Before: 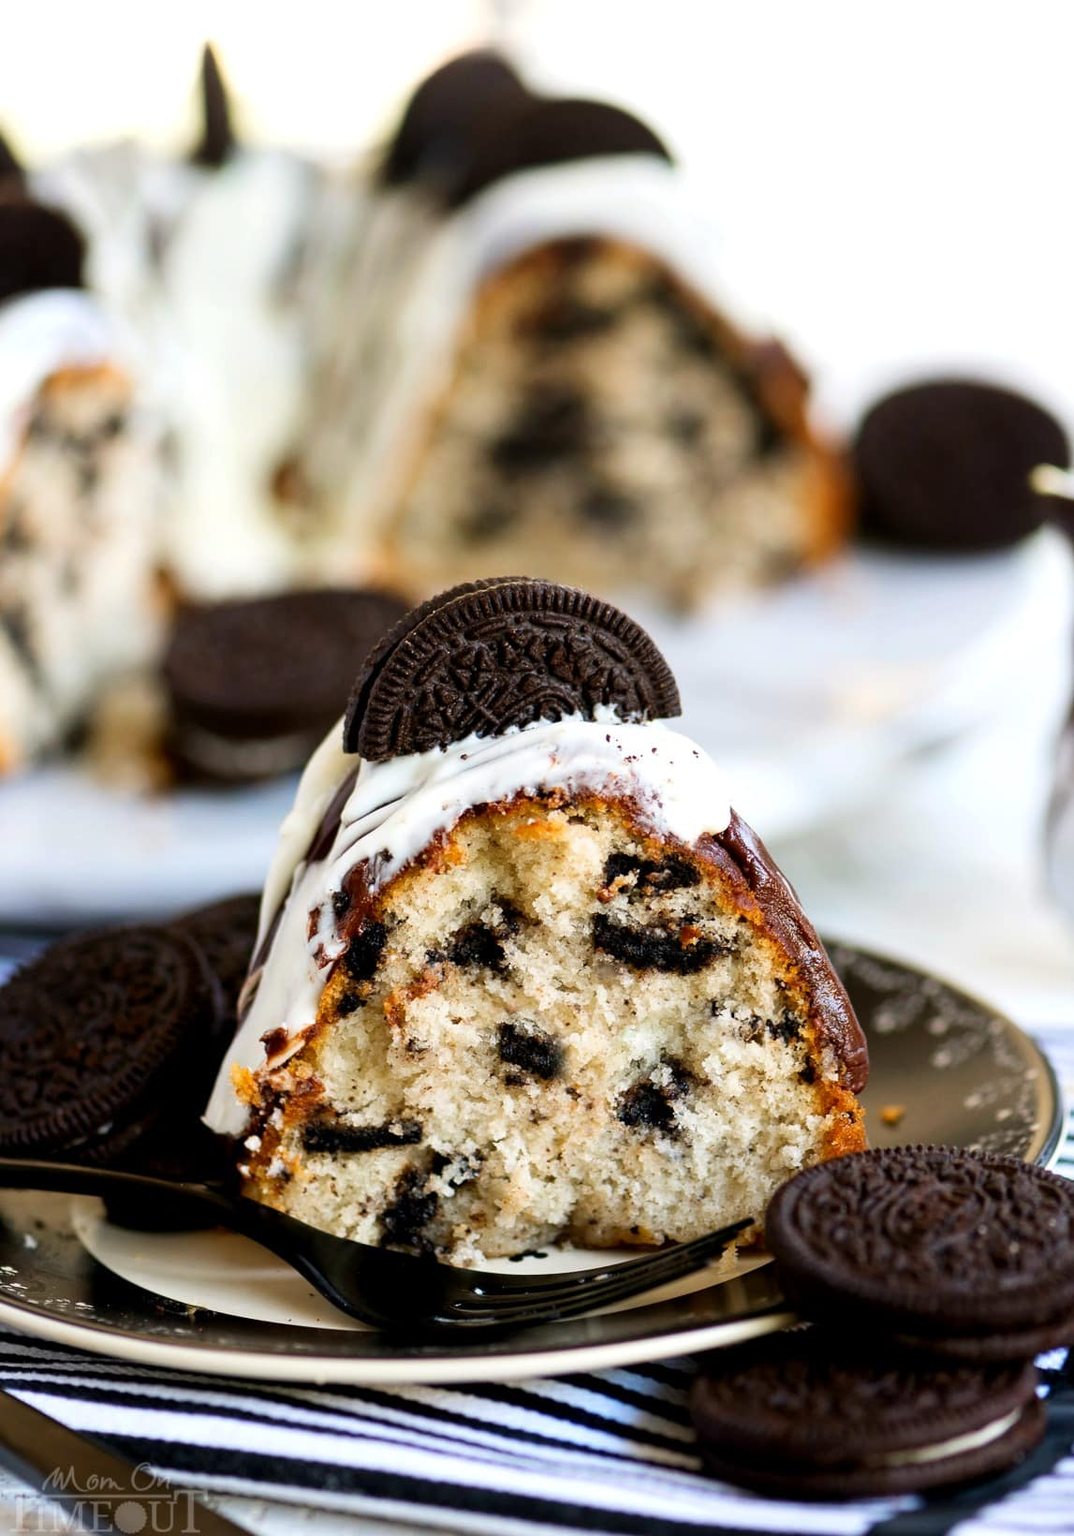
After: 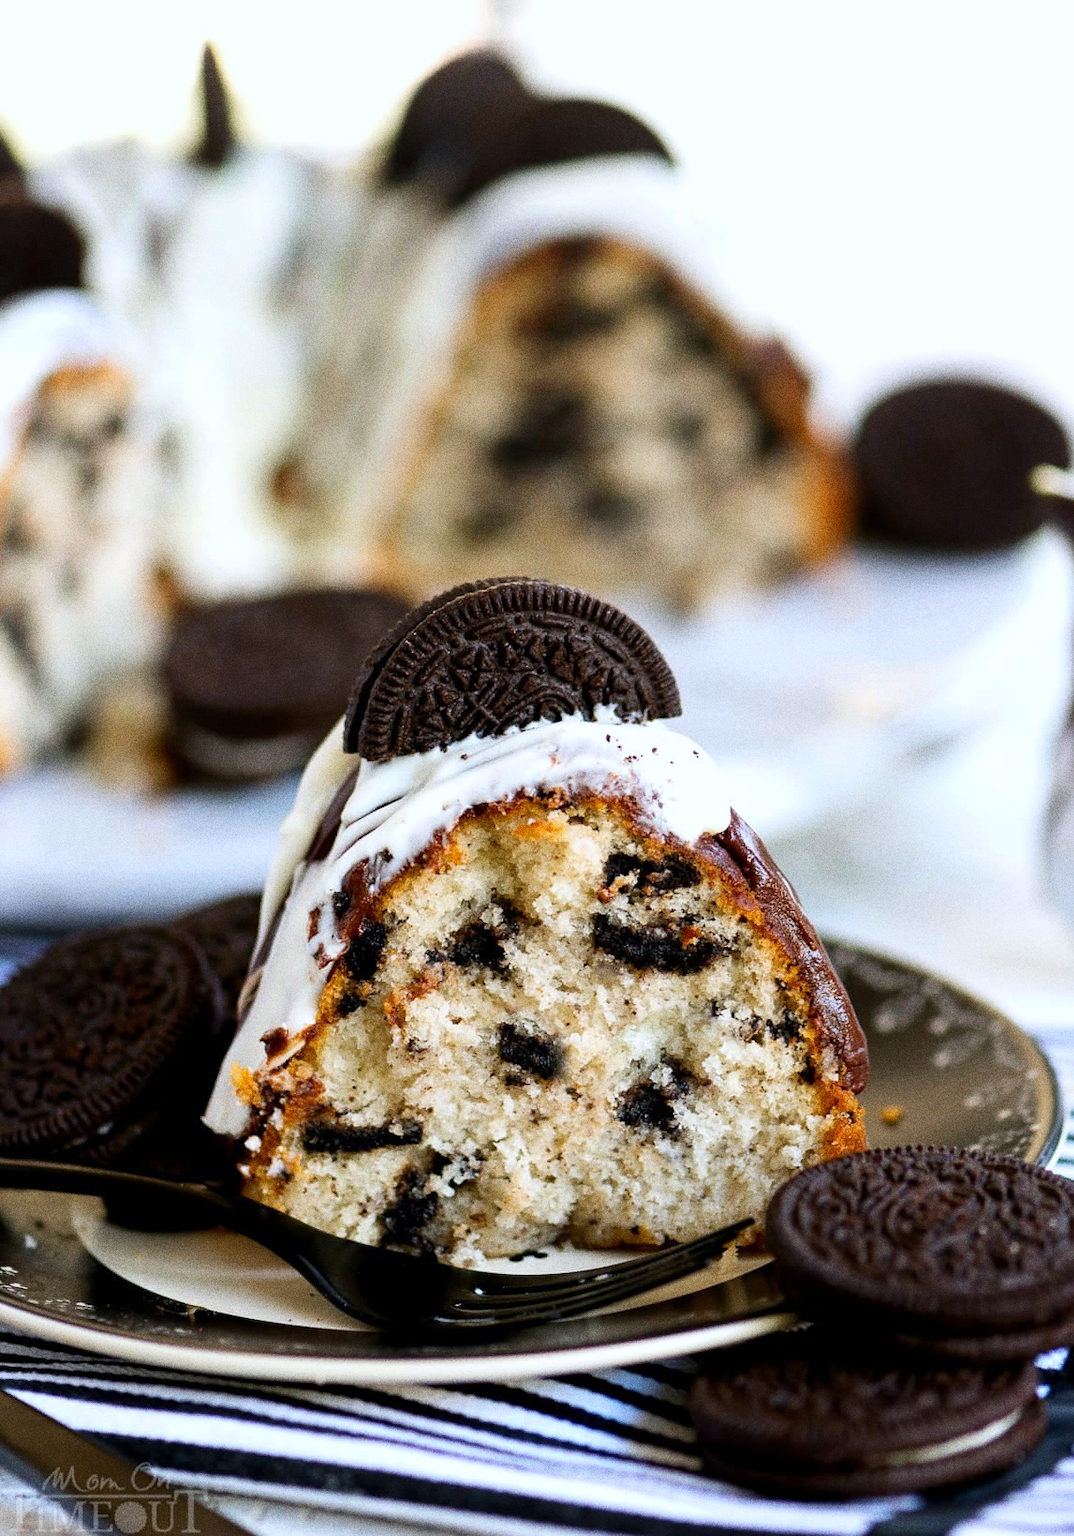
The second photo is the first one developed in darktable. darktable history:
white balance: red 0.974, blue 1.044
grain: coarseness 0.09 ISO, strength 40%
